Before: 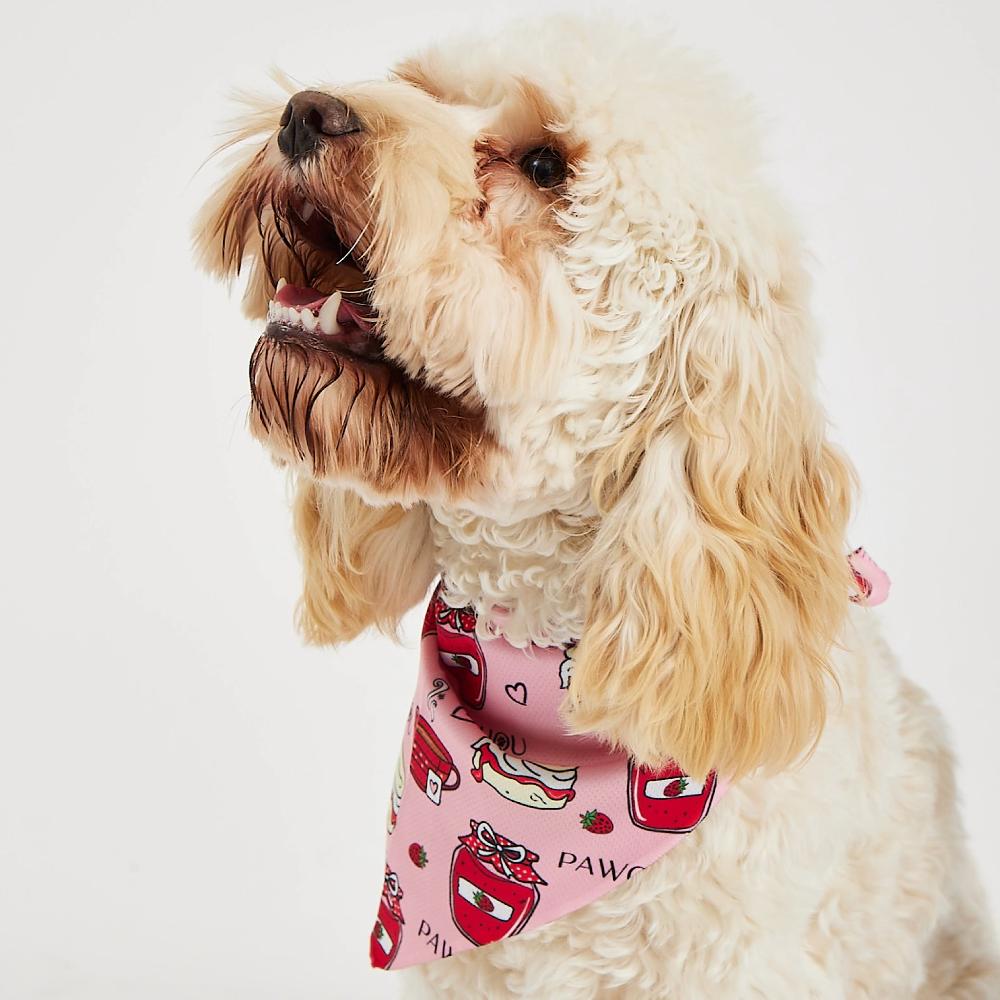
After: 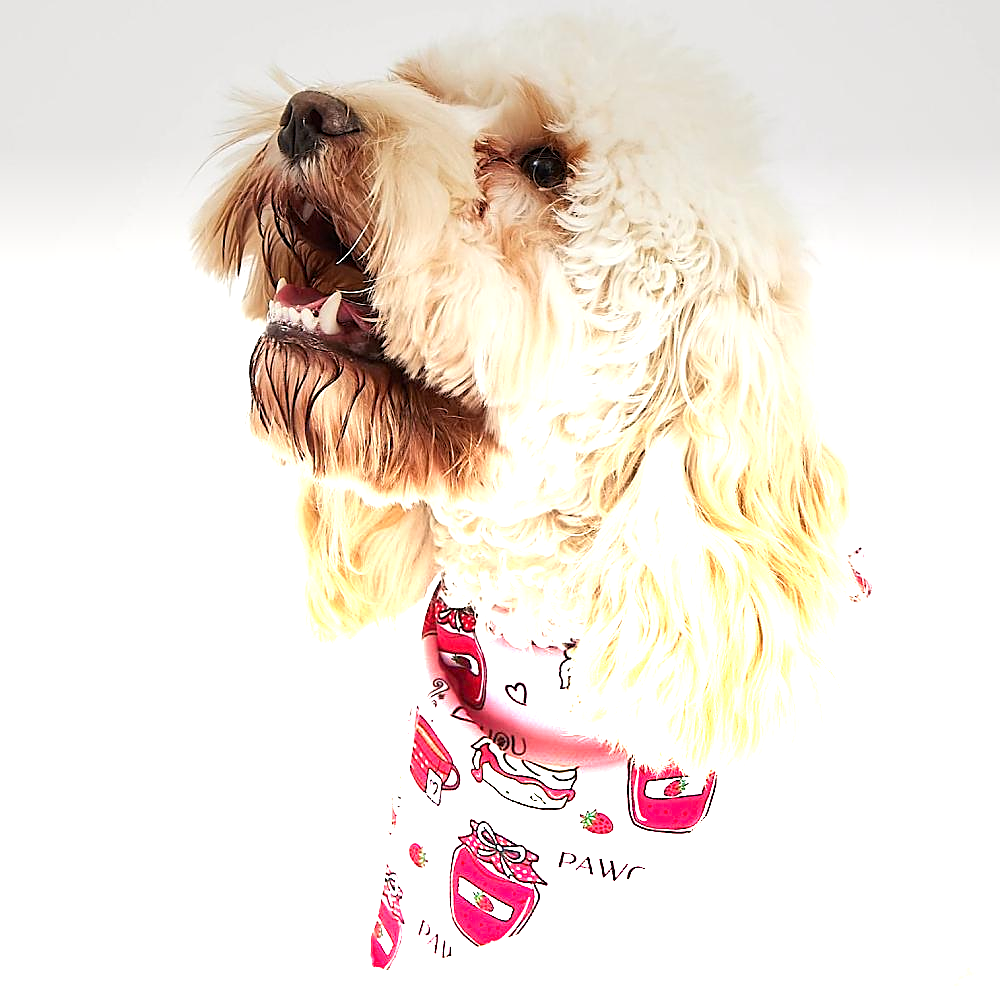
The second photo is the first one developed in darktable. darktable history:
sharpen: on, module defaults
graduated density: density -3.9 EV
